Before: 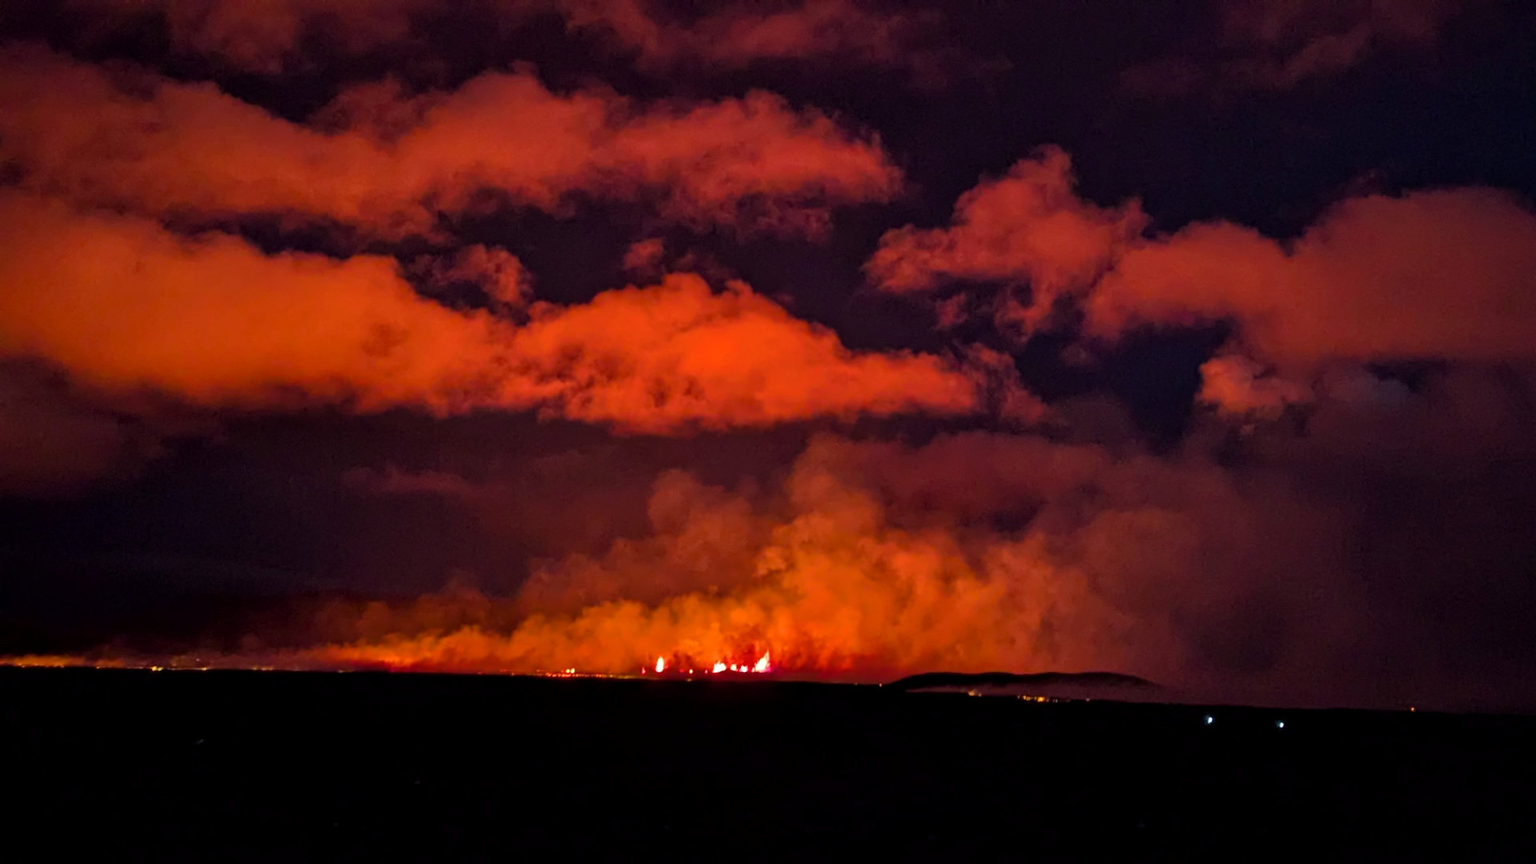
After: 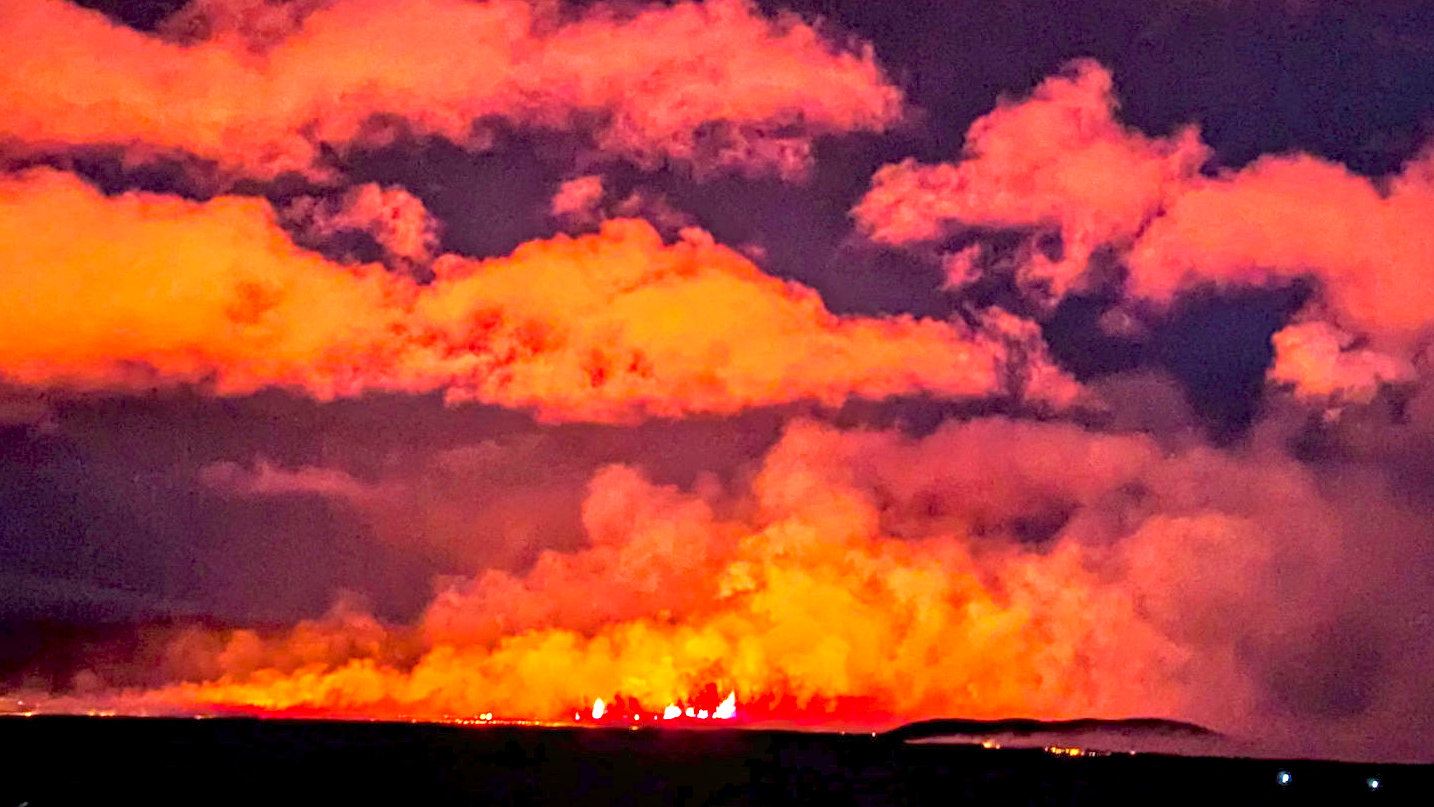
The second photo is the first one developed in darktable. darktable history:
local contrast: on, module defaults
crop and rotate: left 11.831%, top 11.346%, right 13.429%, bottom 13.899%
exposure: black level correction 0.001, exposure 2.607 EV, compensate exposure bias true, compensate highlight preservation false
